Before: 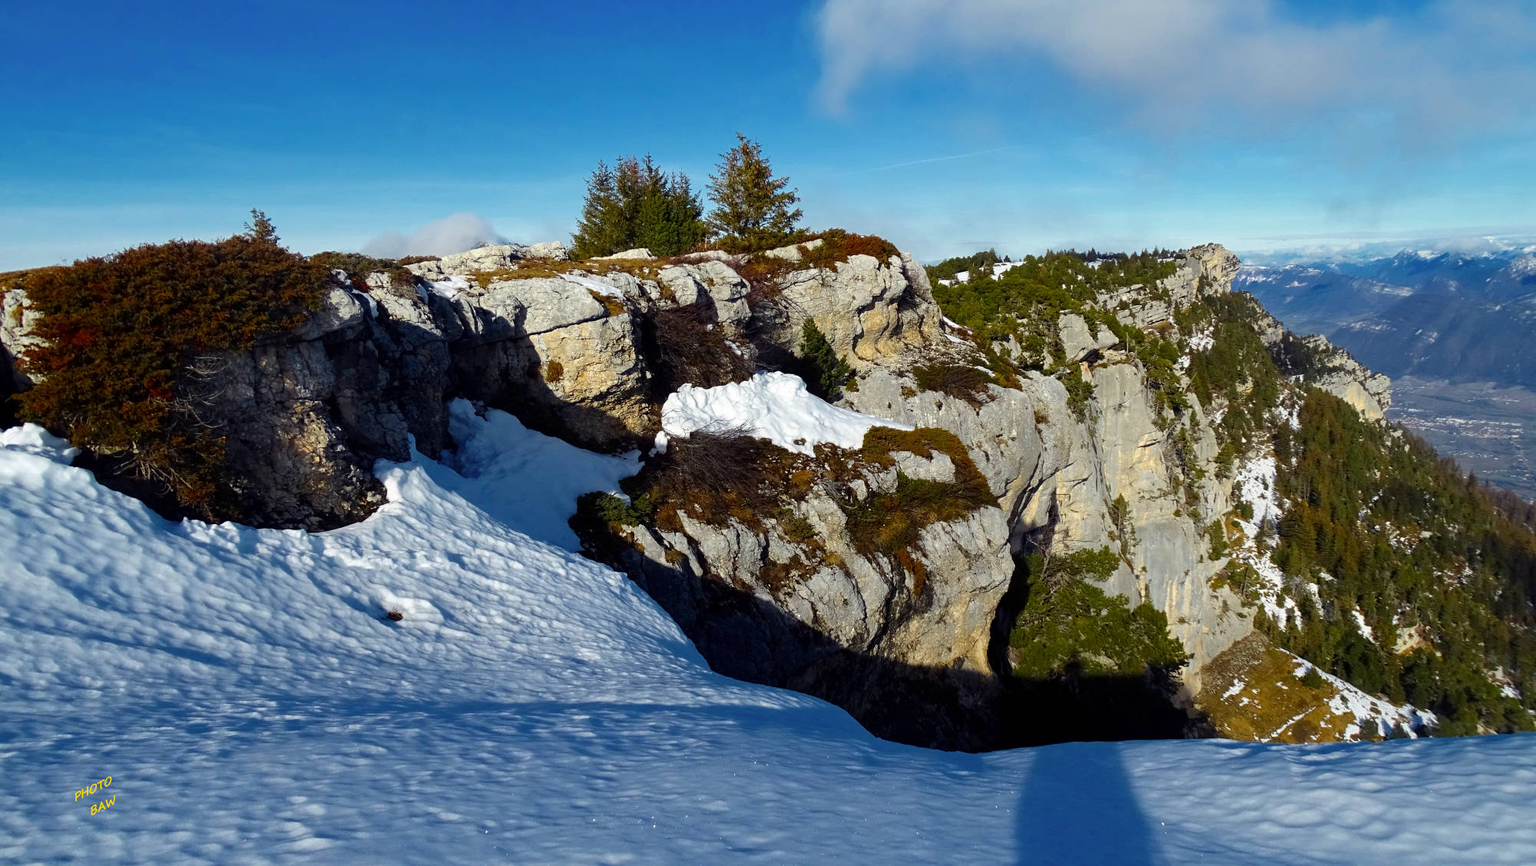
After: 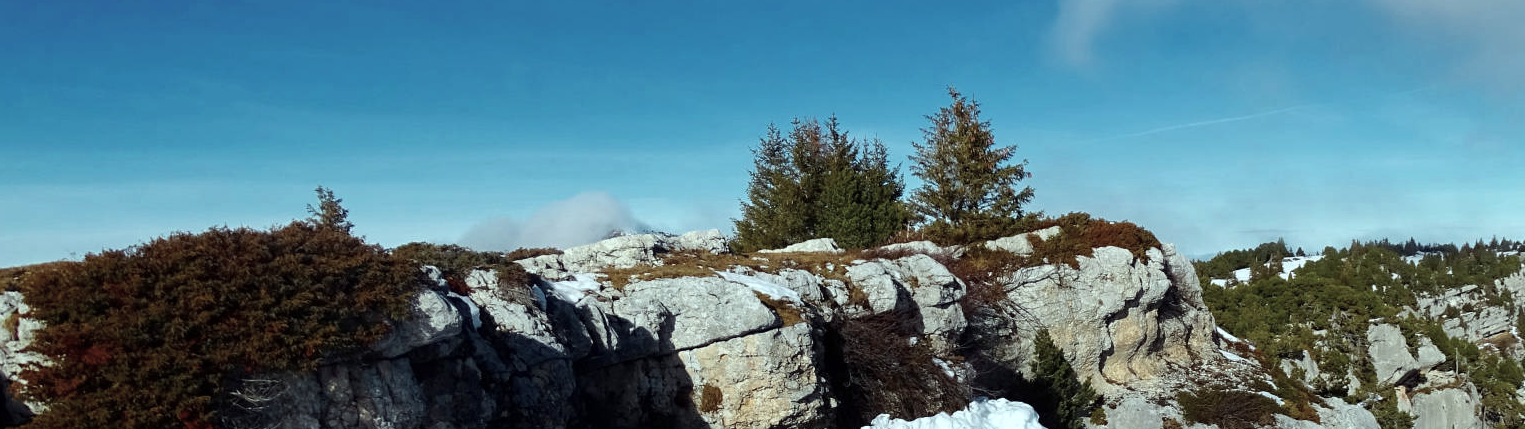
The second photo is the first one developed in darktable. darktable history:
white balance: red 1.045, blue 0.932
crop: left 0.579%, top 7.627%, right 23.167%, bottom 54.275%
color correction: highlights a* -12.64, highlights b* -18.1, saturation 0.7
